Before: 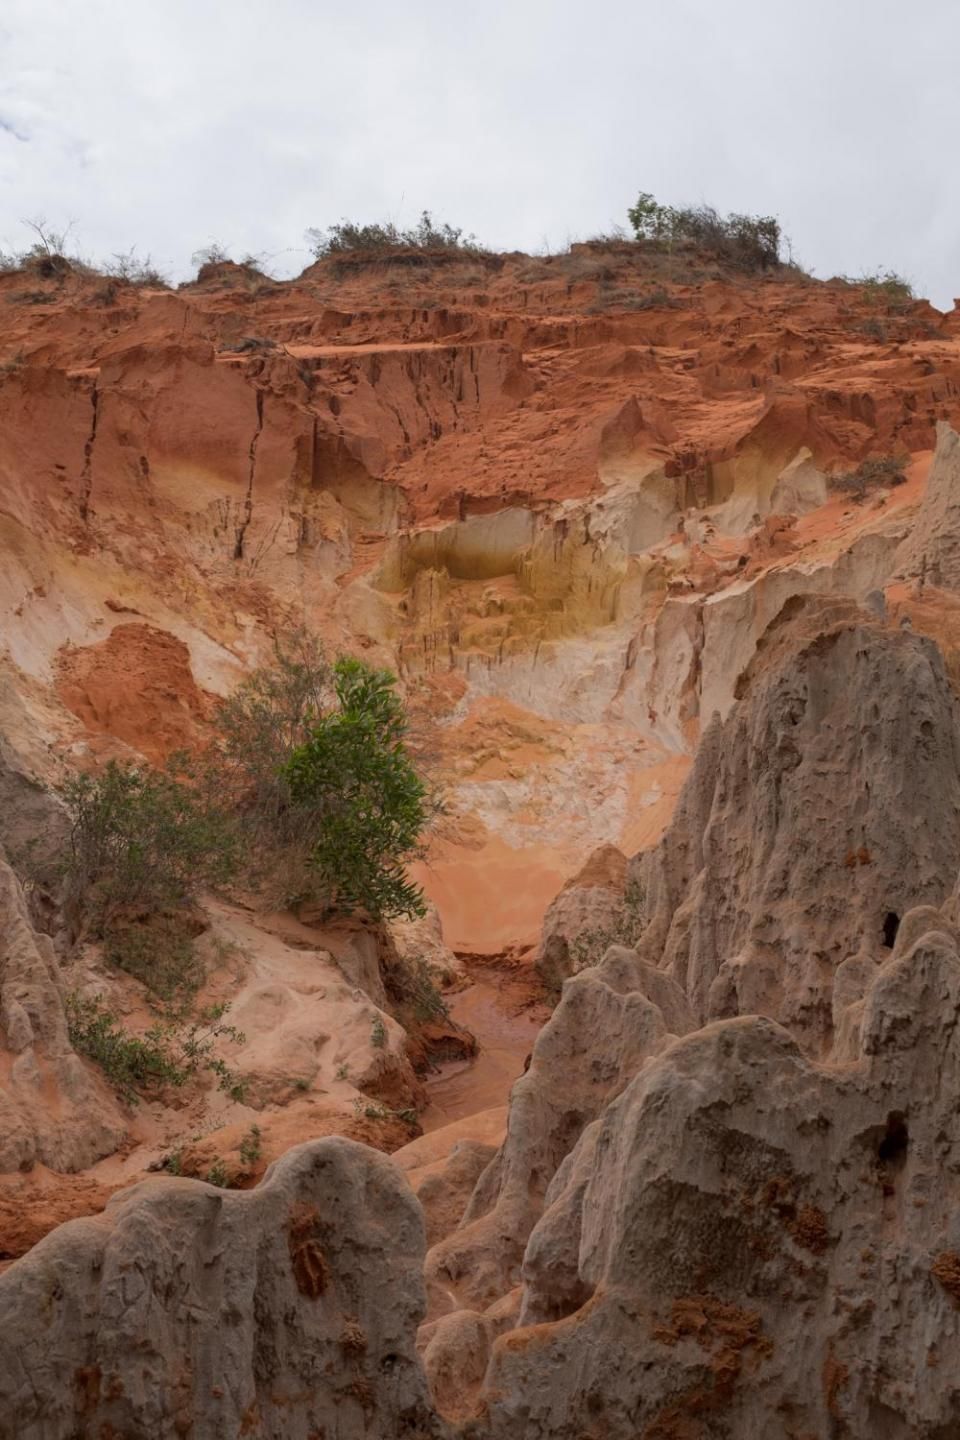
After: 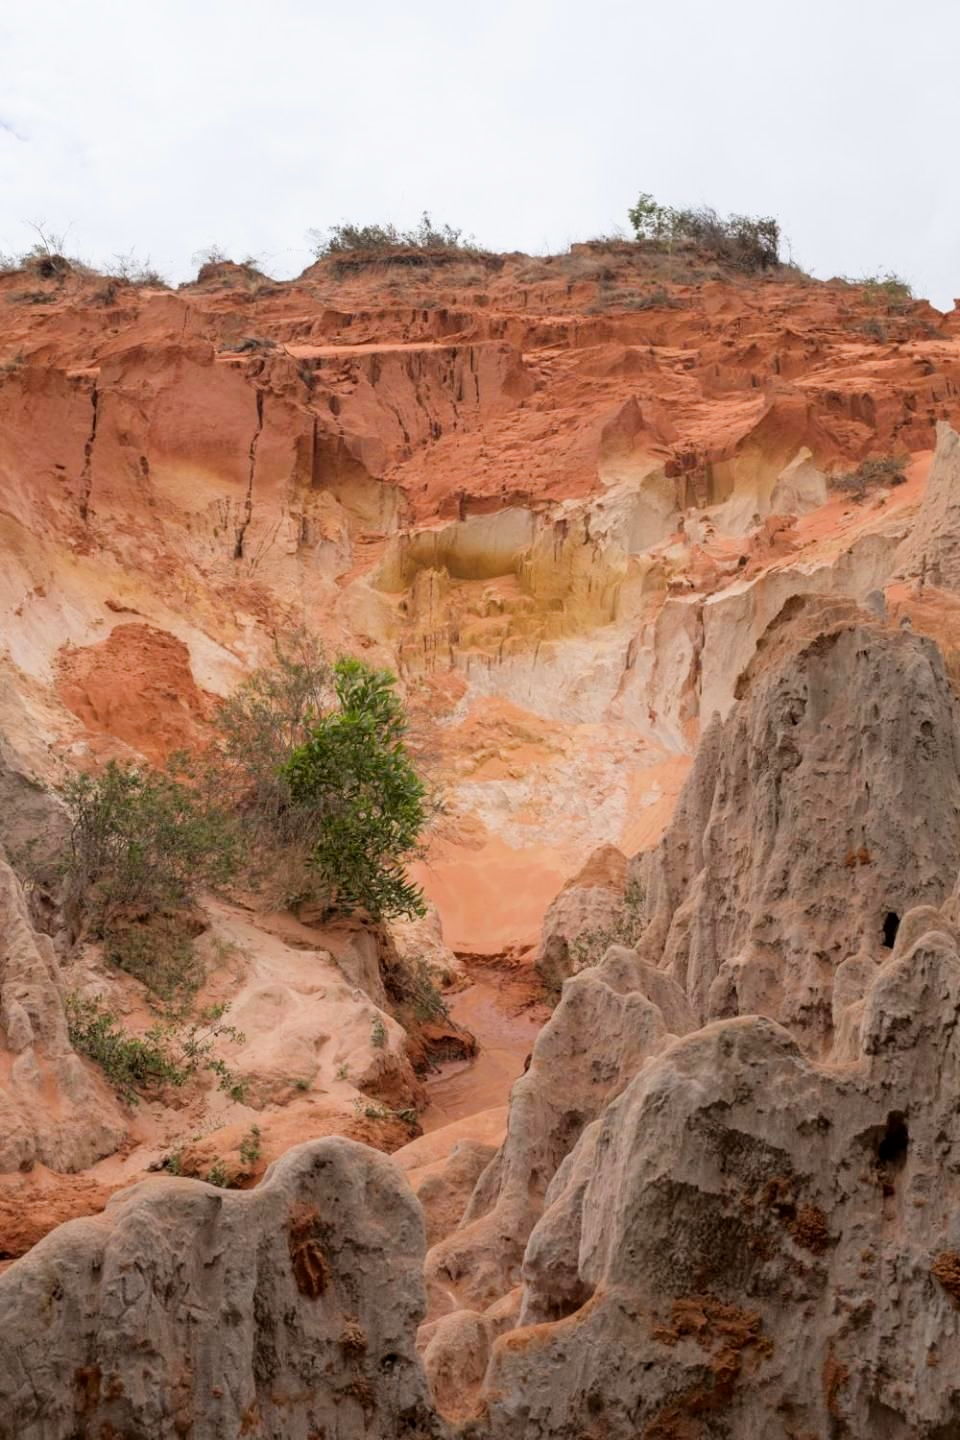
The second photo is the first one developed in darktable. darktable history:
color balance: mode lift, gamma, gain (sRGB)
shadows and highlights: shadows -30, highlights 30
filmic rgb: hardness 4.17
exposure: exposure 0.64 EV, compensate highlight preservation false
levels: levels [0, 0.476, 0.951]
